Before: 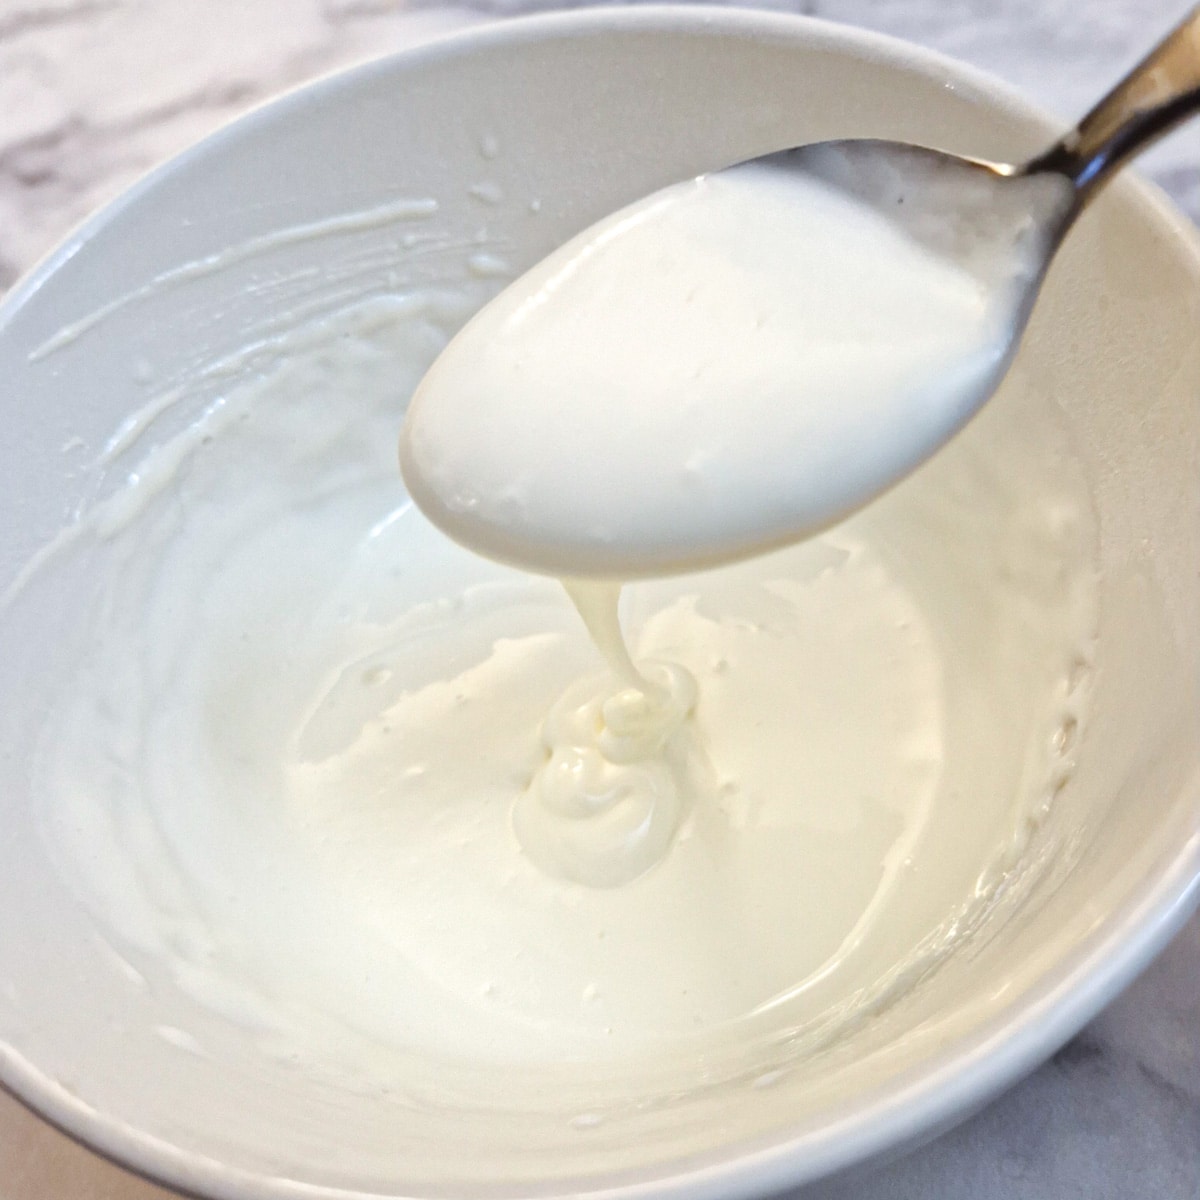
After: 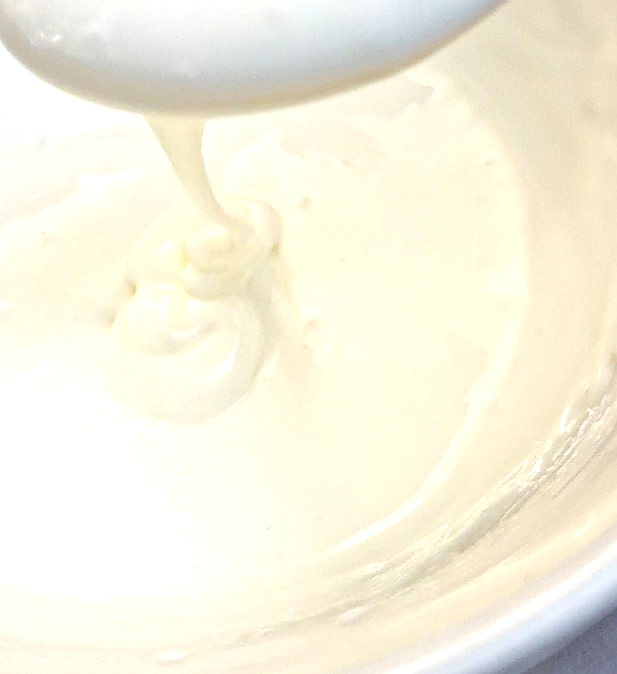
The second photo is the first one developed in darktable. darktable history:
crop: left 34.729%, top 38.711%, right 13.78%, bottom 5.112%
exposure: exposure 0.407 EV, compensate exposure bias true, compensate highlight preservation false
sharpen: radius 1.357, amount 1.258, threshold 0.822
